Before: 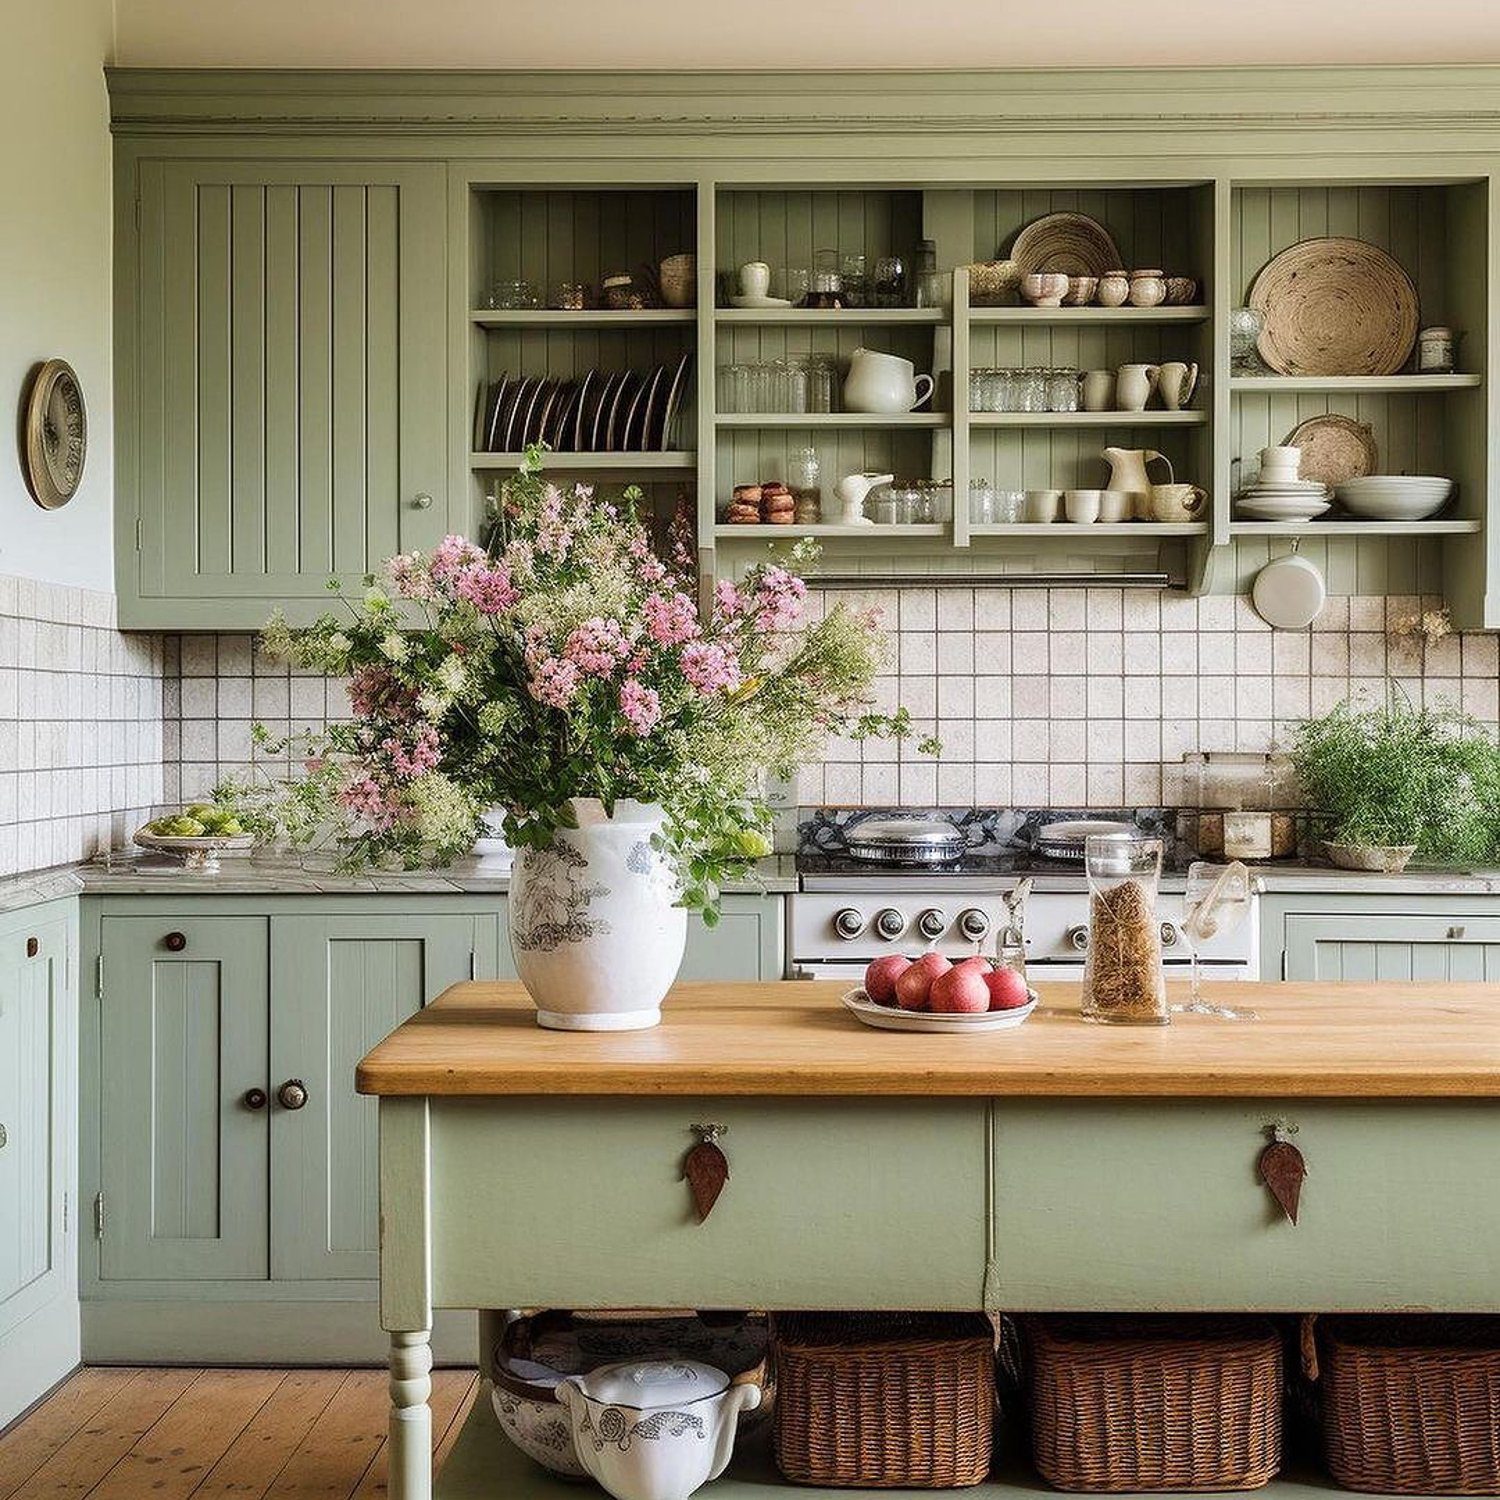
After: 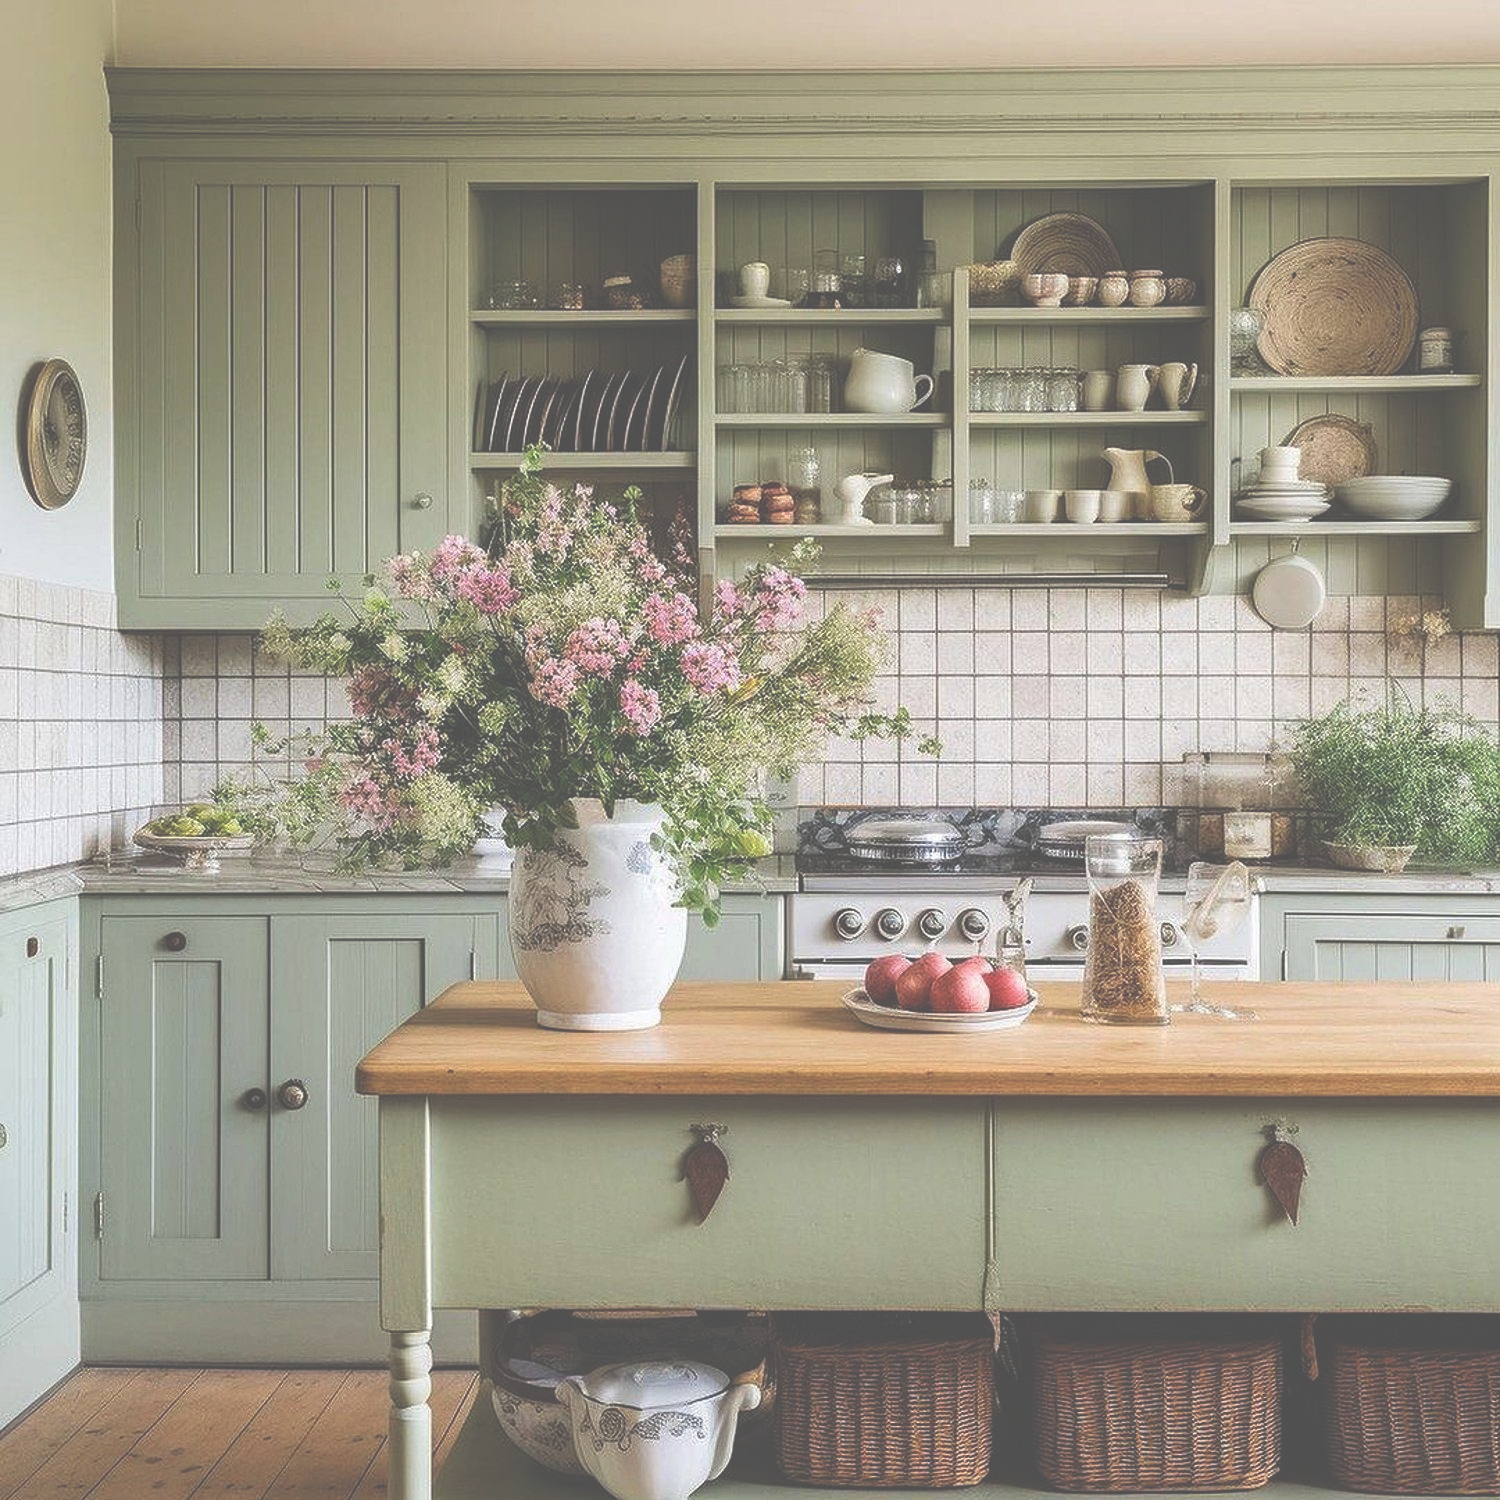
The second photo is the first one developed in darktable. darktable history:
exposure: black level correction -0.086, compensate exposure bias true, compensate highlight preservation false
